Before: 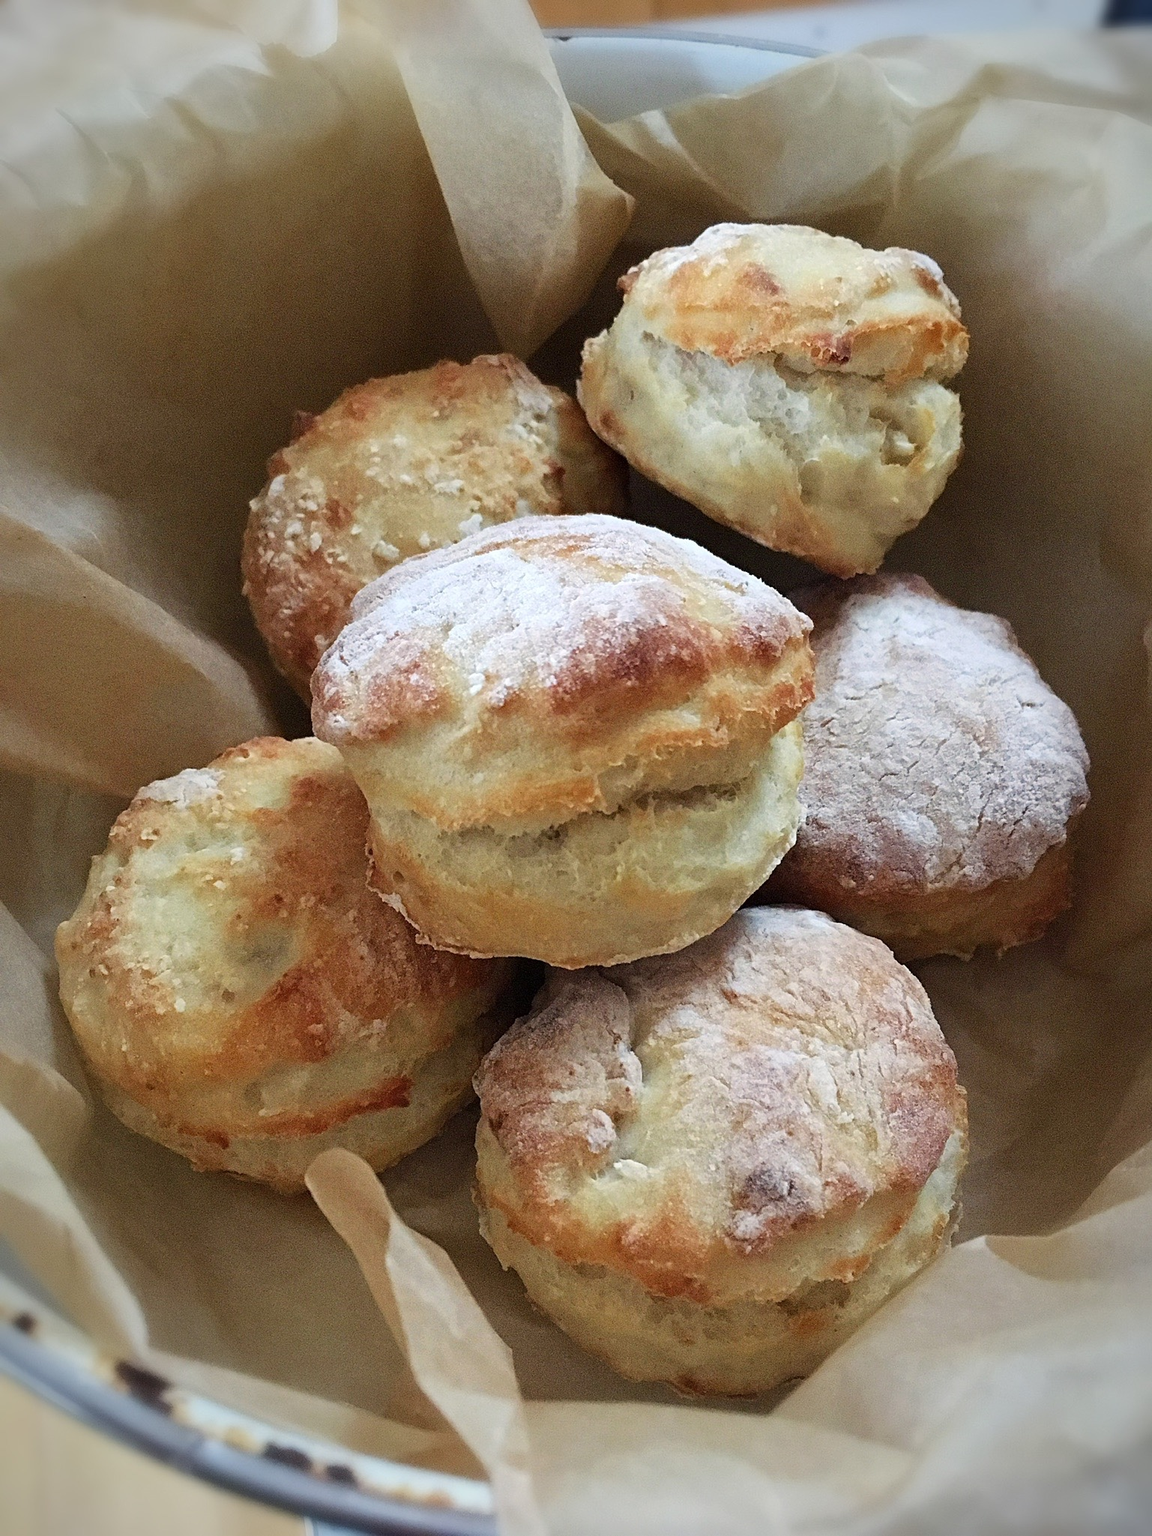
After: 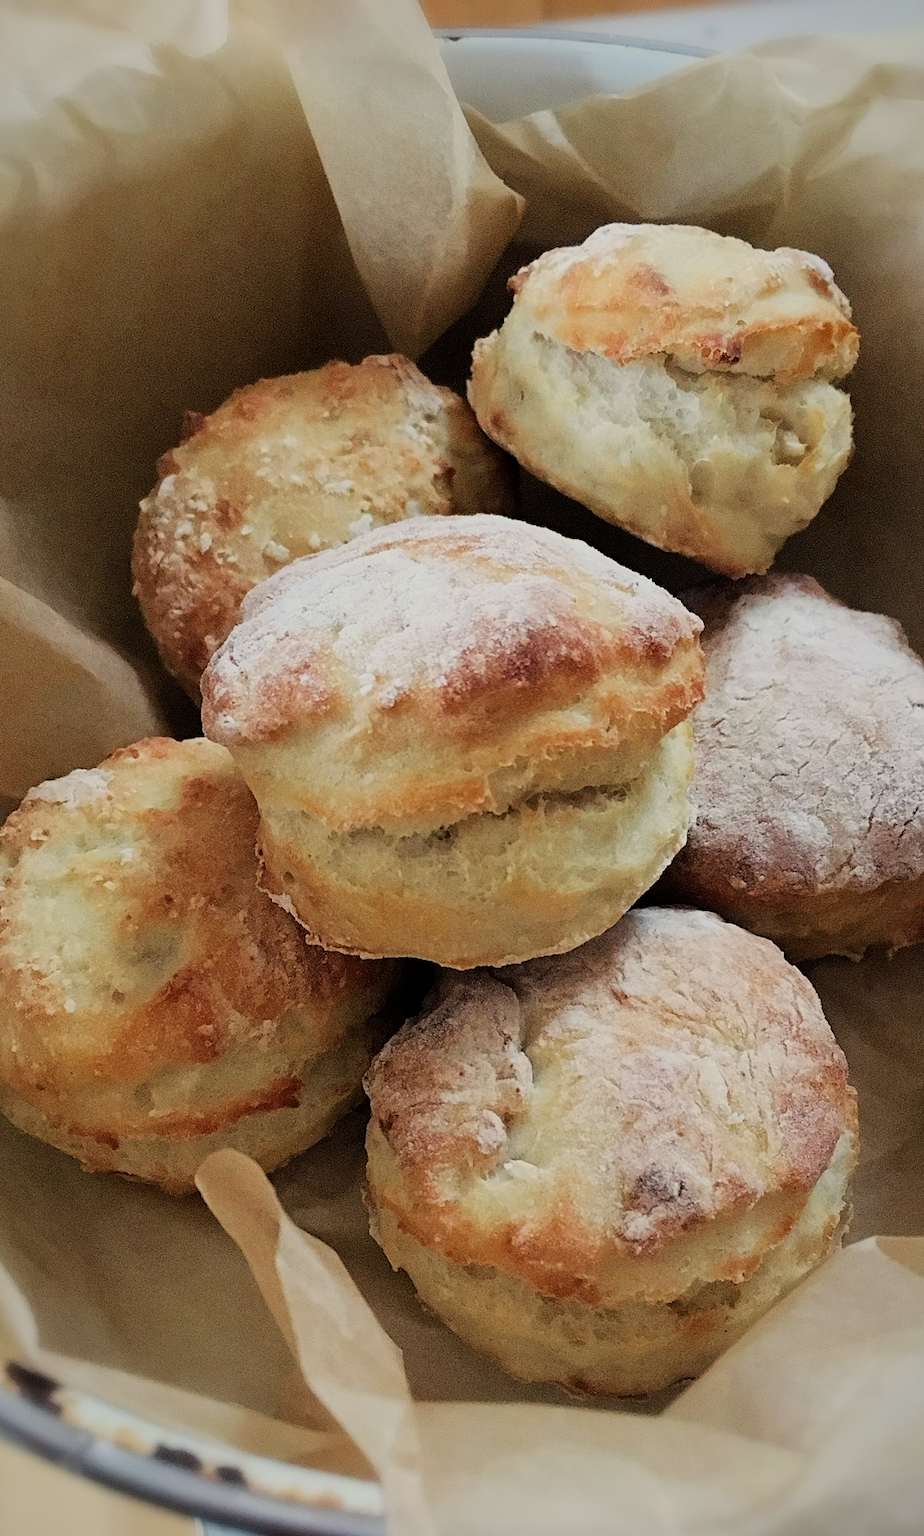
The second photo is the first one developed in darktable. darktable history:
white balance: red 1.045, blue 0.932
tone equalizer: on, module defaults
crop and rotate: left 9.597%, right 10.195%
filmic rgb: black relative exposure -7.65 EV, white relative exposure 4.56 EV, hardness 3.61, contrast 1.05
